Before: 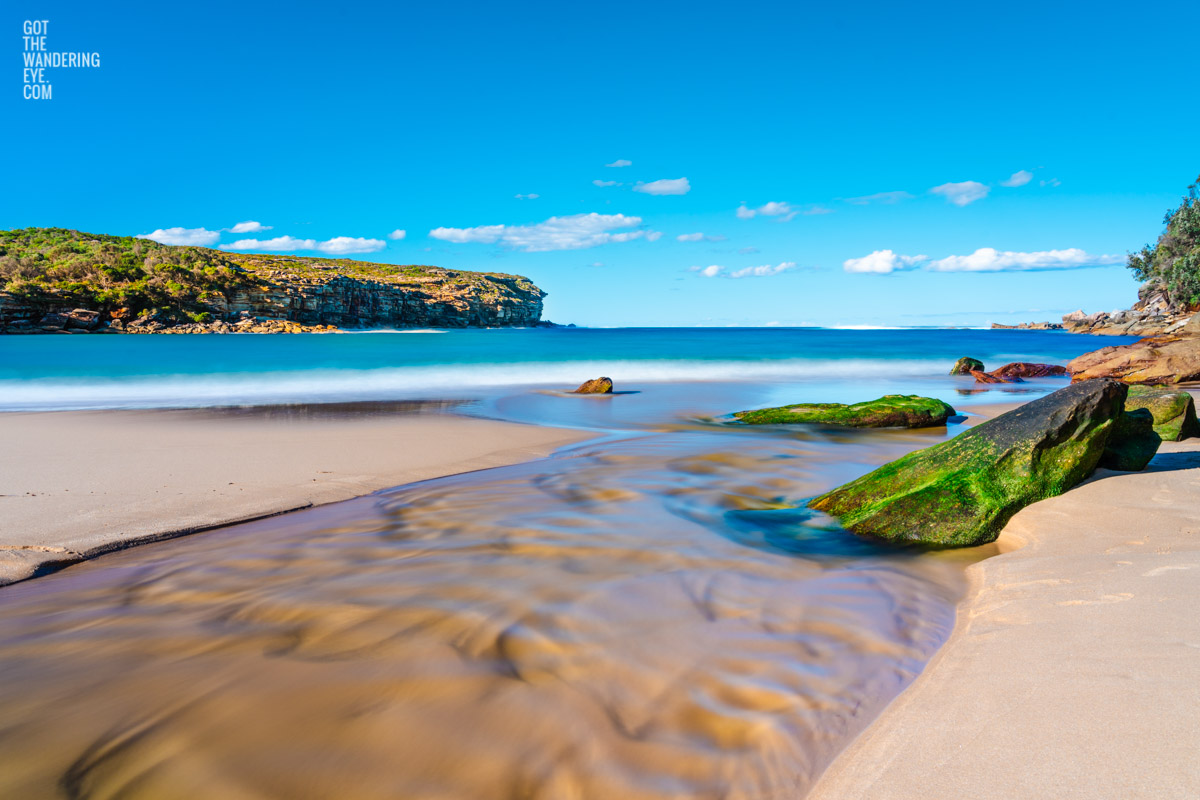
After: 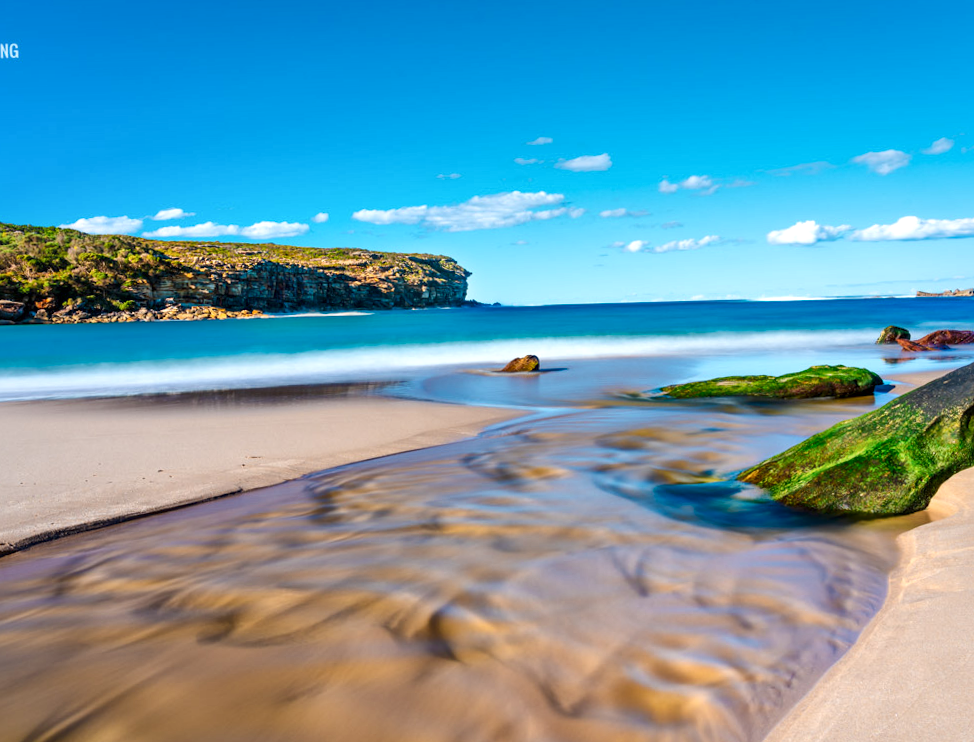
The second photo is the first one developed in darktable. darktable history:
crop and rotate: angle 1.46°, left 4.461%, top 0.993%, right 11.295%, bottom 2.616%
local contrast: mode bilateral grid, contrast 20, coarseness 51, detail 162%, midtone range 0.2
